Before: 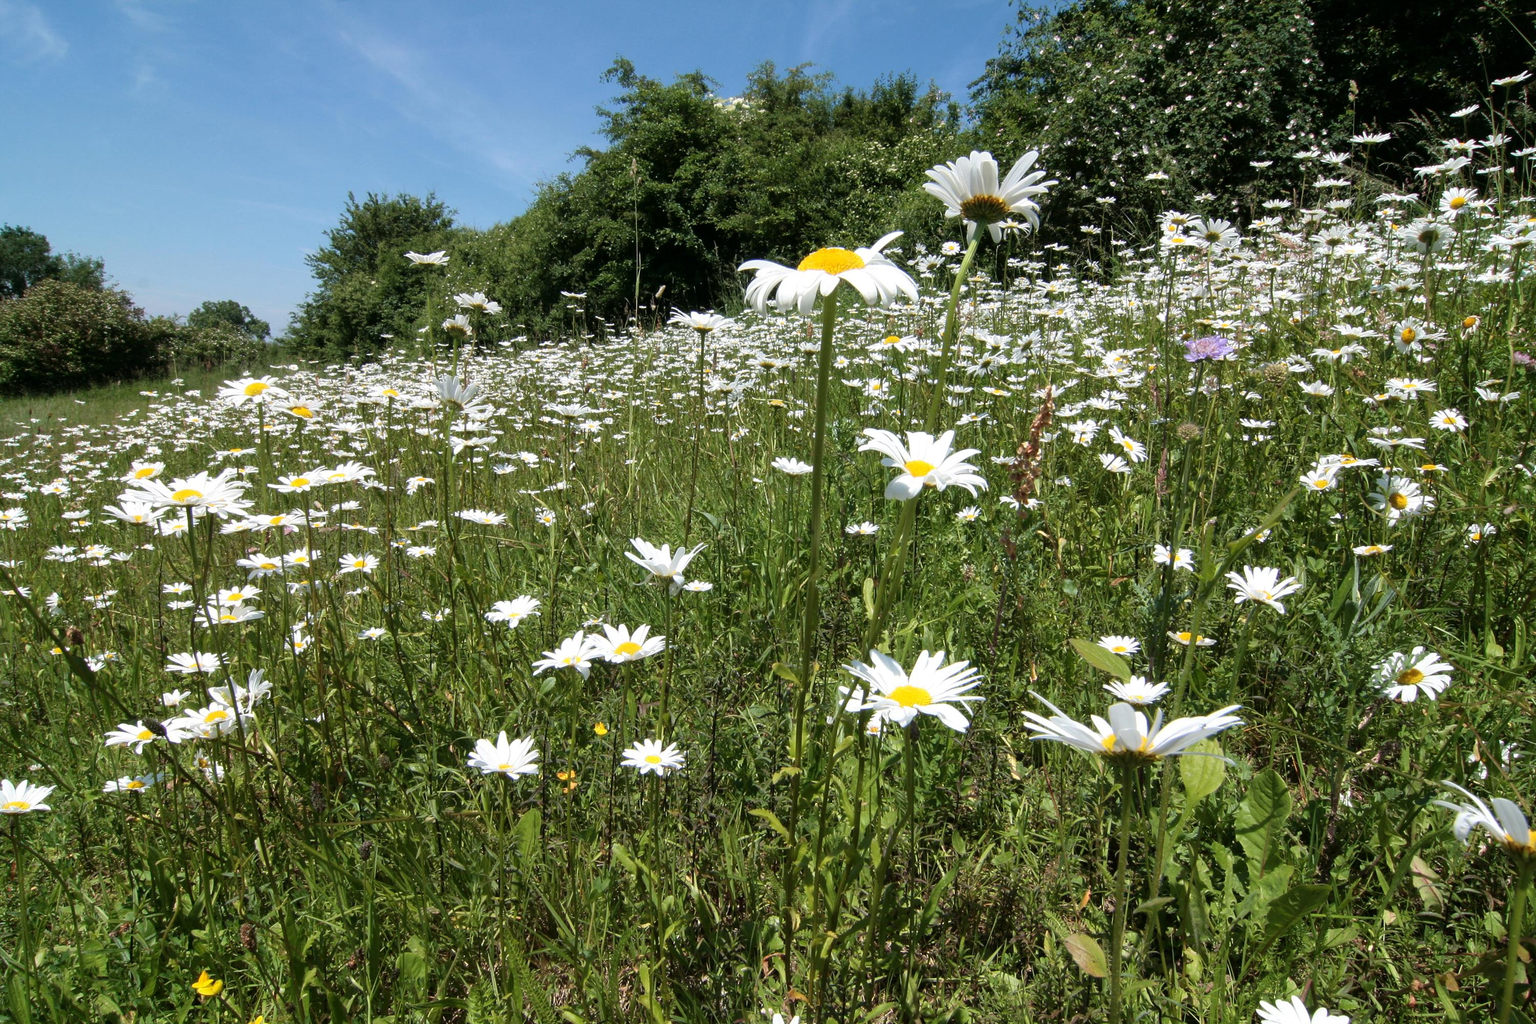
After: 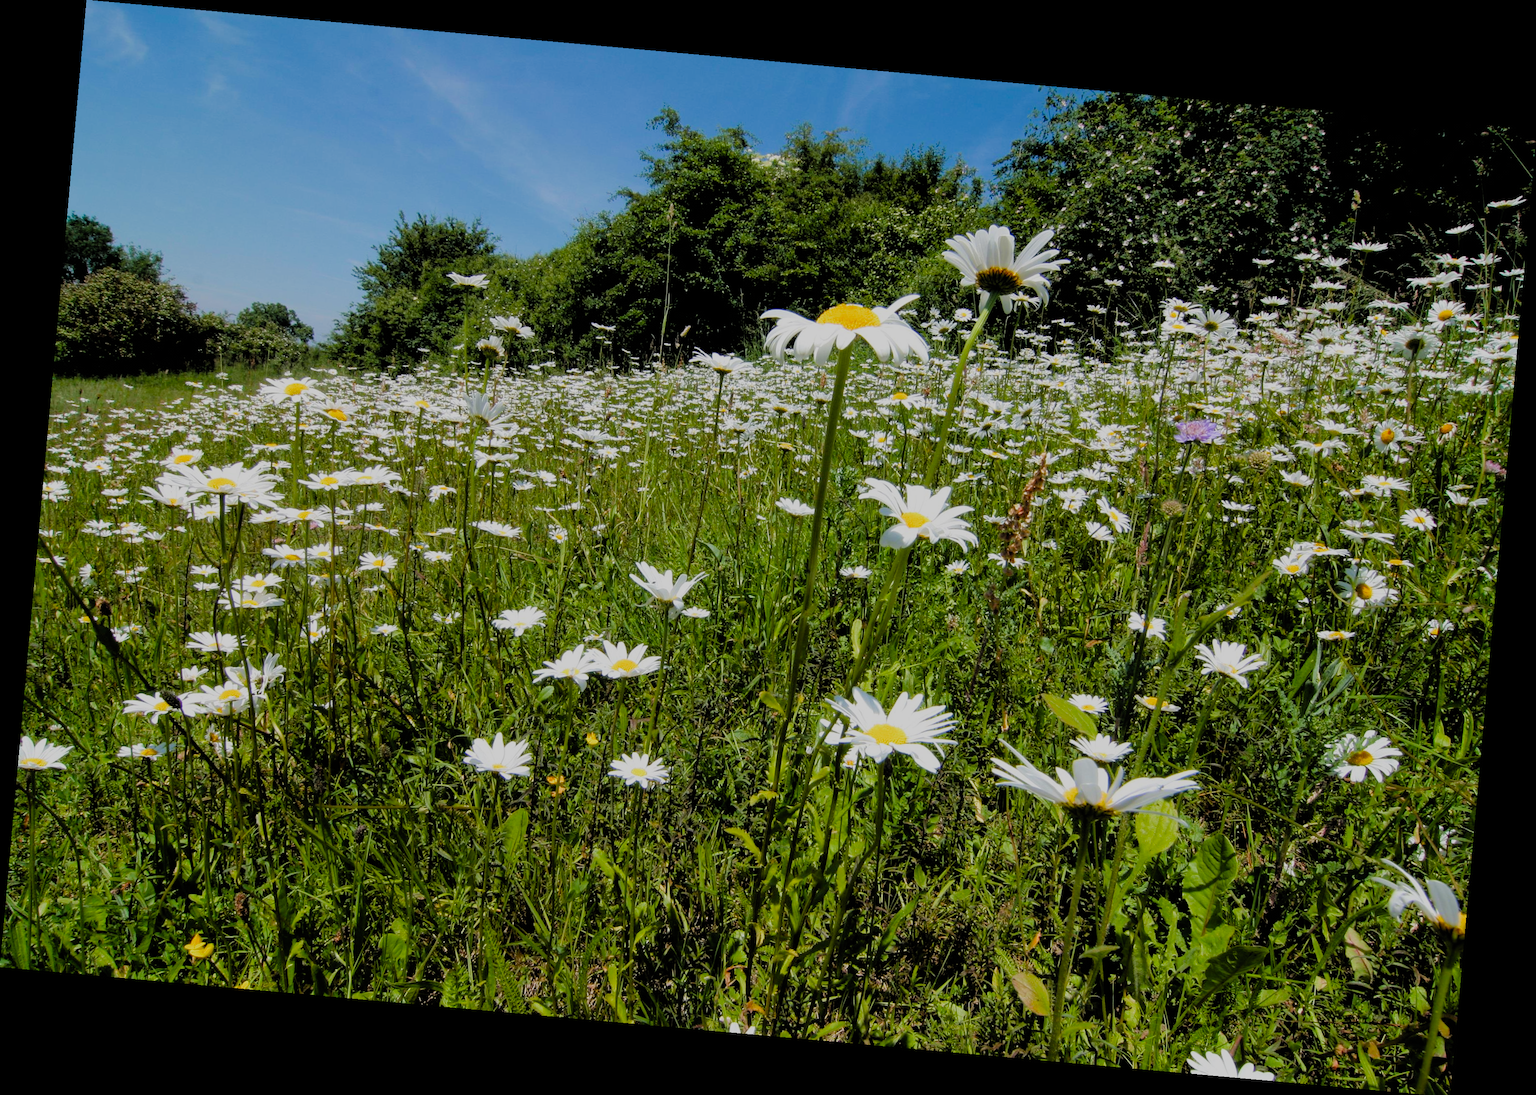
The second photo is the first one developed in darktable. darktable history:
rotate and perspective: rotation 5.12°, automatic cropping off
filmic rgb: black relative exposure -4.4 EV, white relative exposure 5 EV, threshold 3 EV, hardness 2.23, latitude 40.06%, contrast 1.15, highlights saturation mix 10%, shadows ↔ highlights balance 1.04%, preserve chrominance RGB euclidean norm (legacy), color science v4 (2020), enable highlight reconstruction true
